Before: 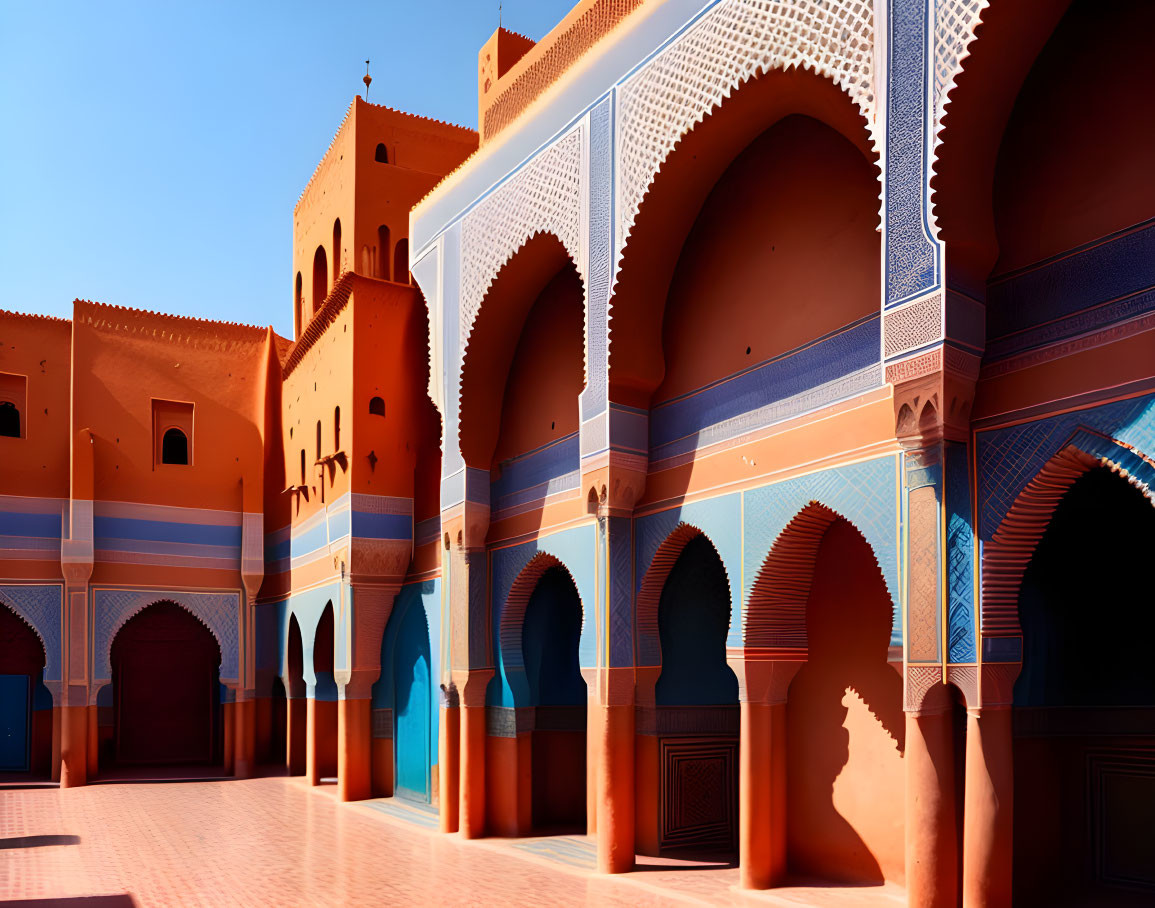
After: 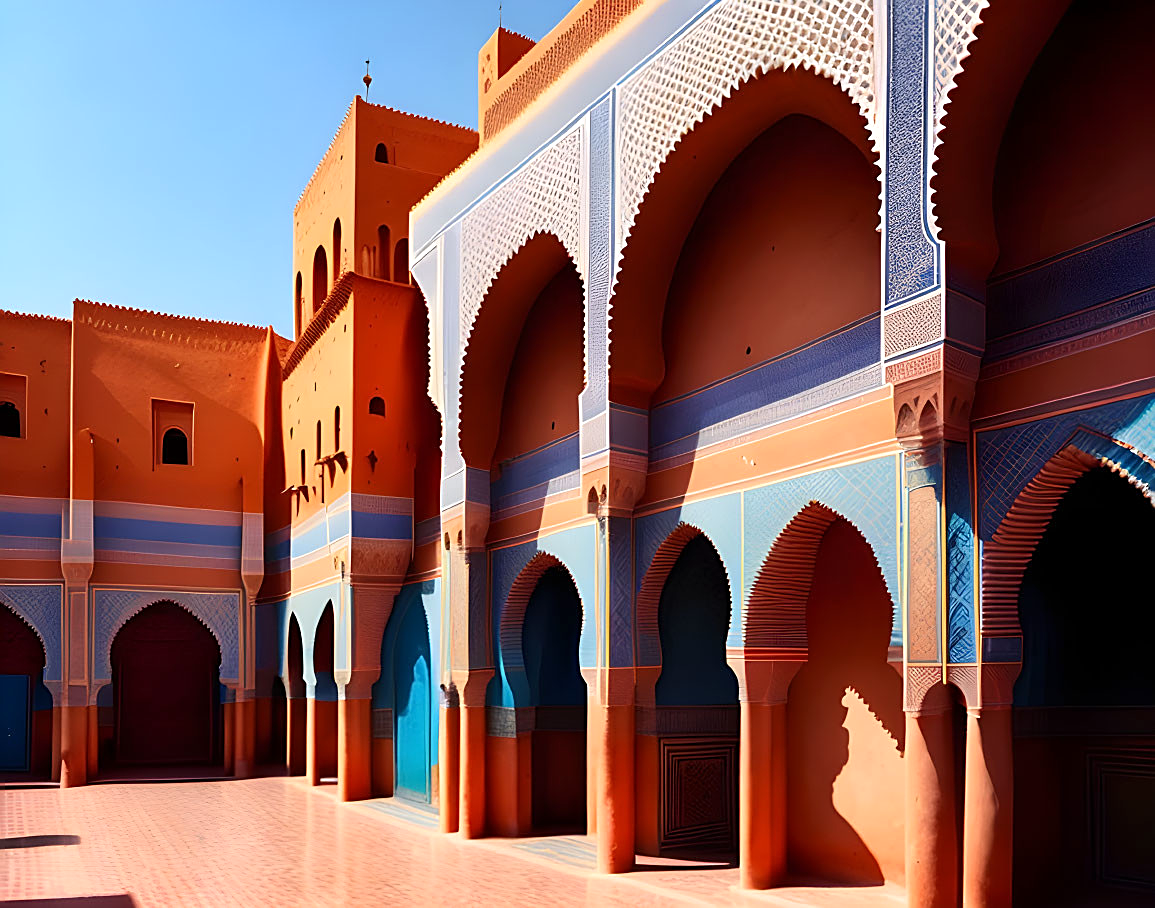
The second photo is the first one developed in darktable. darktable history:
sharpen: on, module defaults
exposure: exposure 0.131 EV, compensate highlight preservation false
